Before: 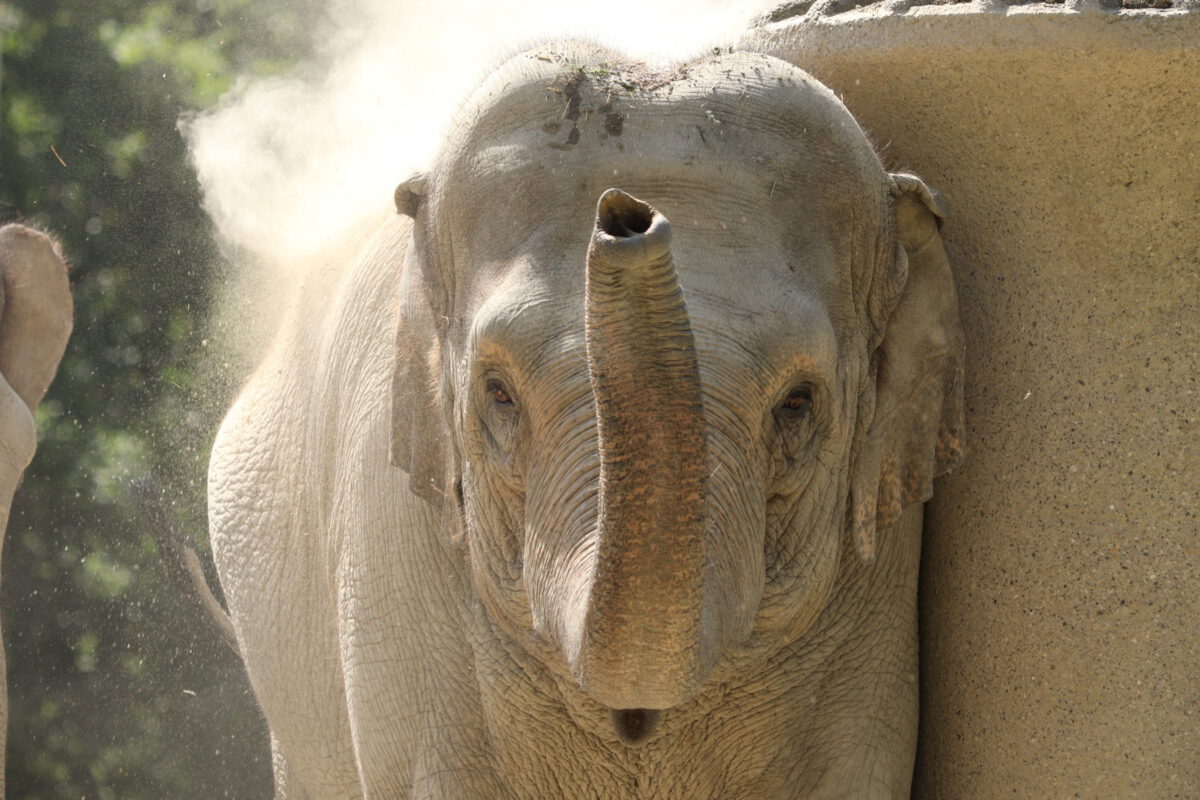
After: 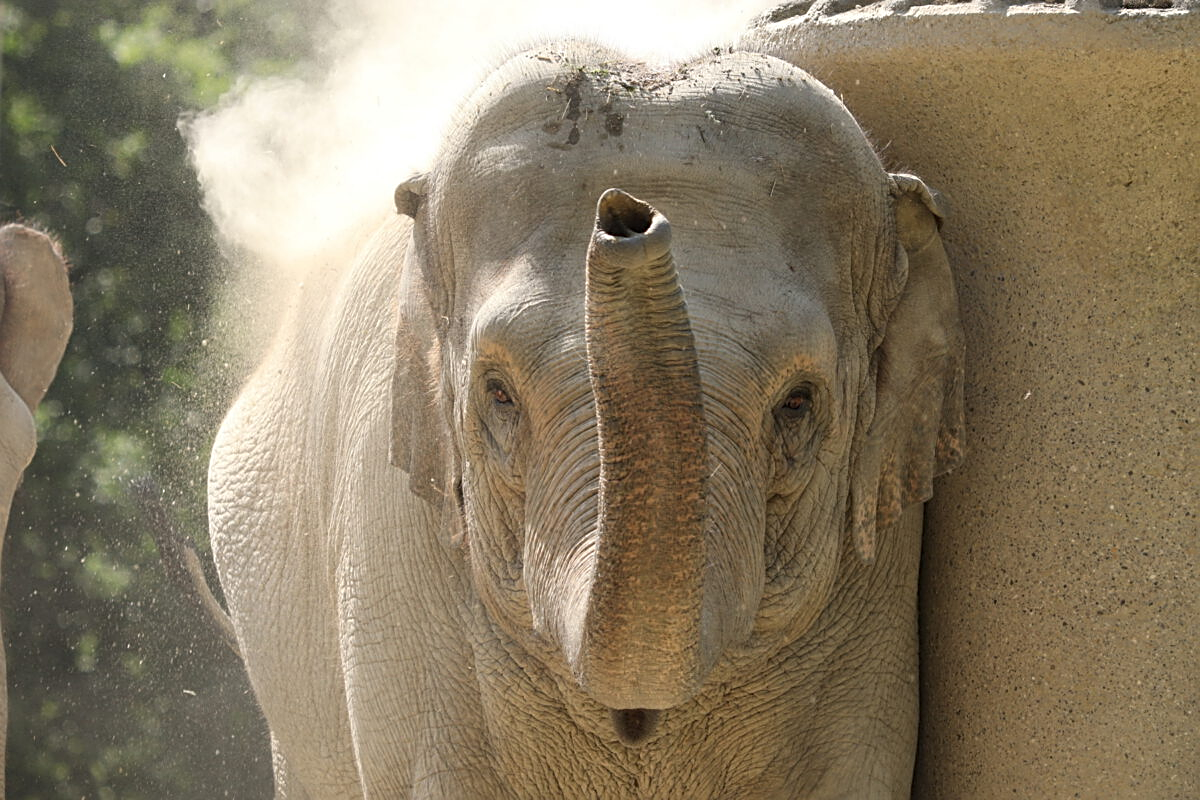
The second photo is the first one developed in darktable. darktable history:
sharpen: amount 0.572
